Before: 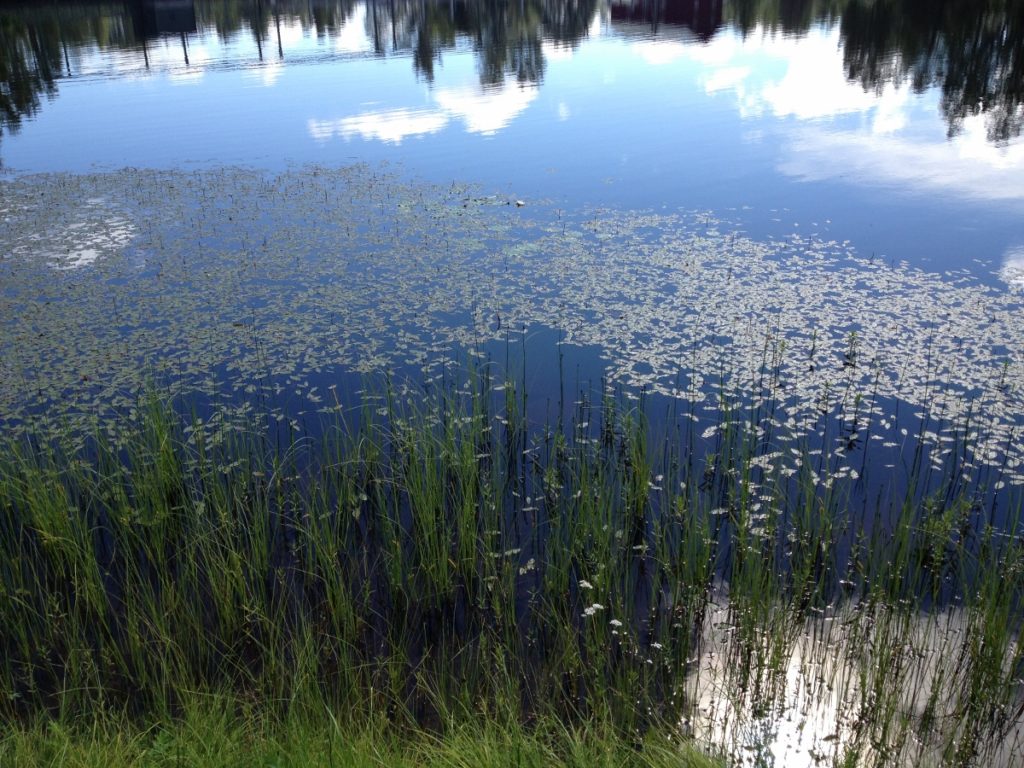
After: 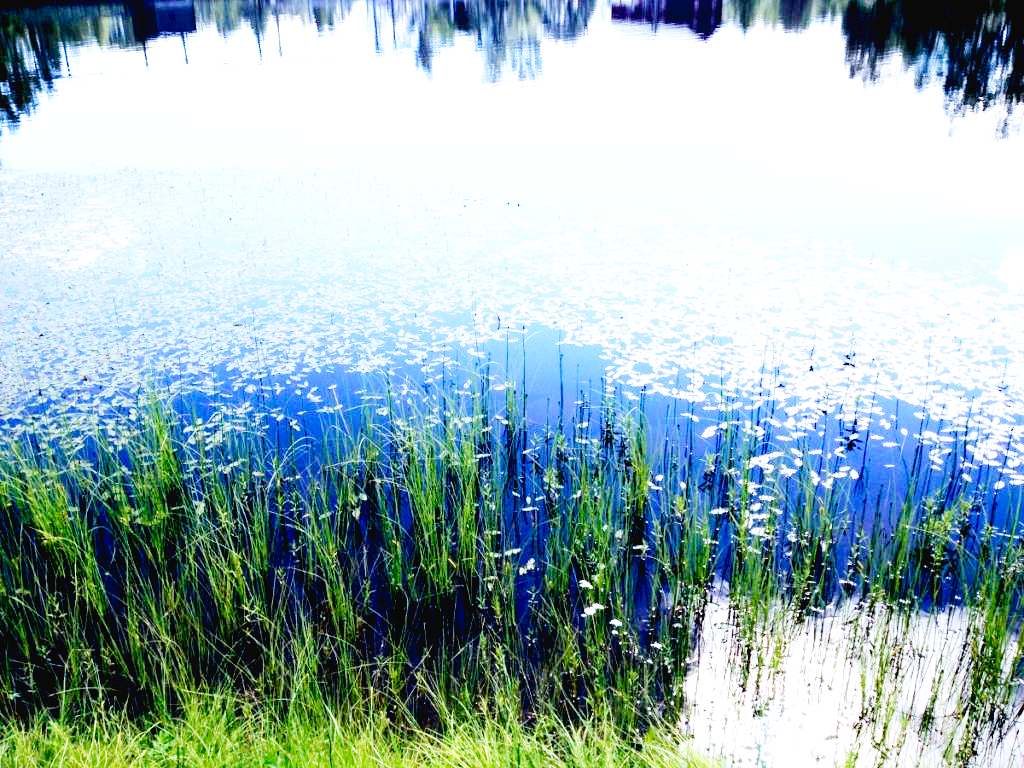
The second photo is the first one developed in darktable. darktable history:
exposure: black level correction 0.009, exposure 1.425 EV, compensate highlight preservation false
white balance: red 0.948, green 1.02, blue 1.176
base curve: curves: ch0 [(0, 0.003) (0.001, 0.002) (0.006, 0.004) (0.02, 0.022) (0.048, 0.086) (0.094, 0.234) (0.162, 0.431) (0.258, 0.629) (0.385, 0.8) (0.548, 0.918) (0.751, 0.988) (1, 1)], preserve colors none
shadows and highlights: shadows -24.28, highlights 49.77, soften with gaussian
